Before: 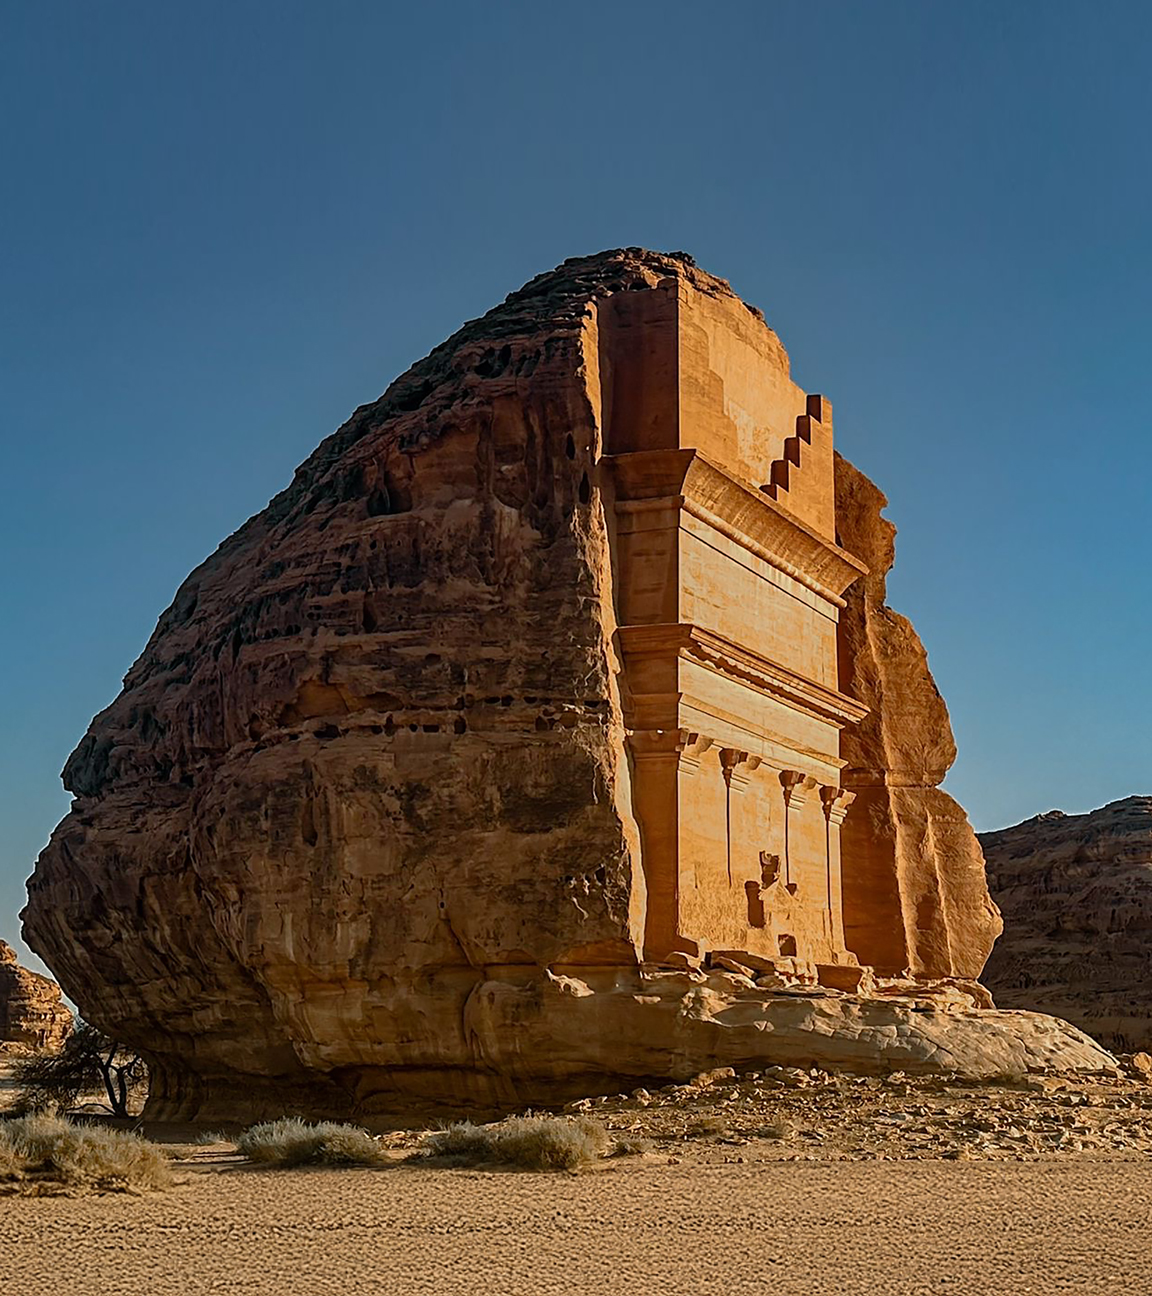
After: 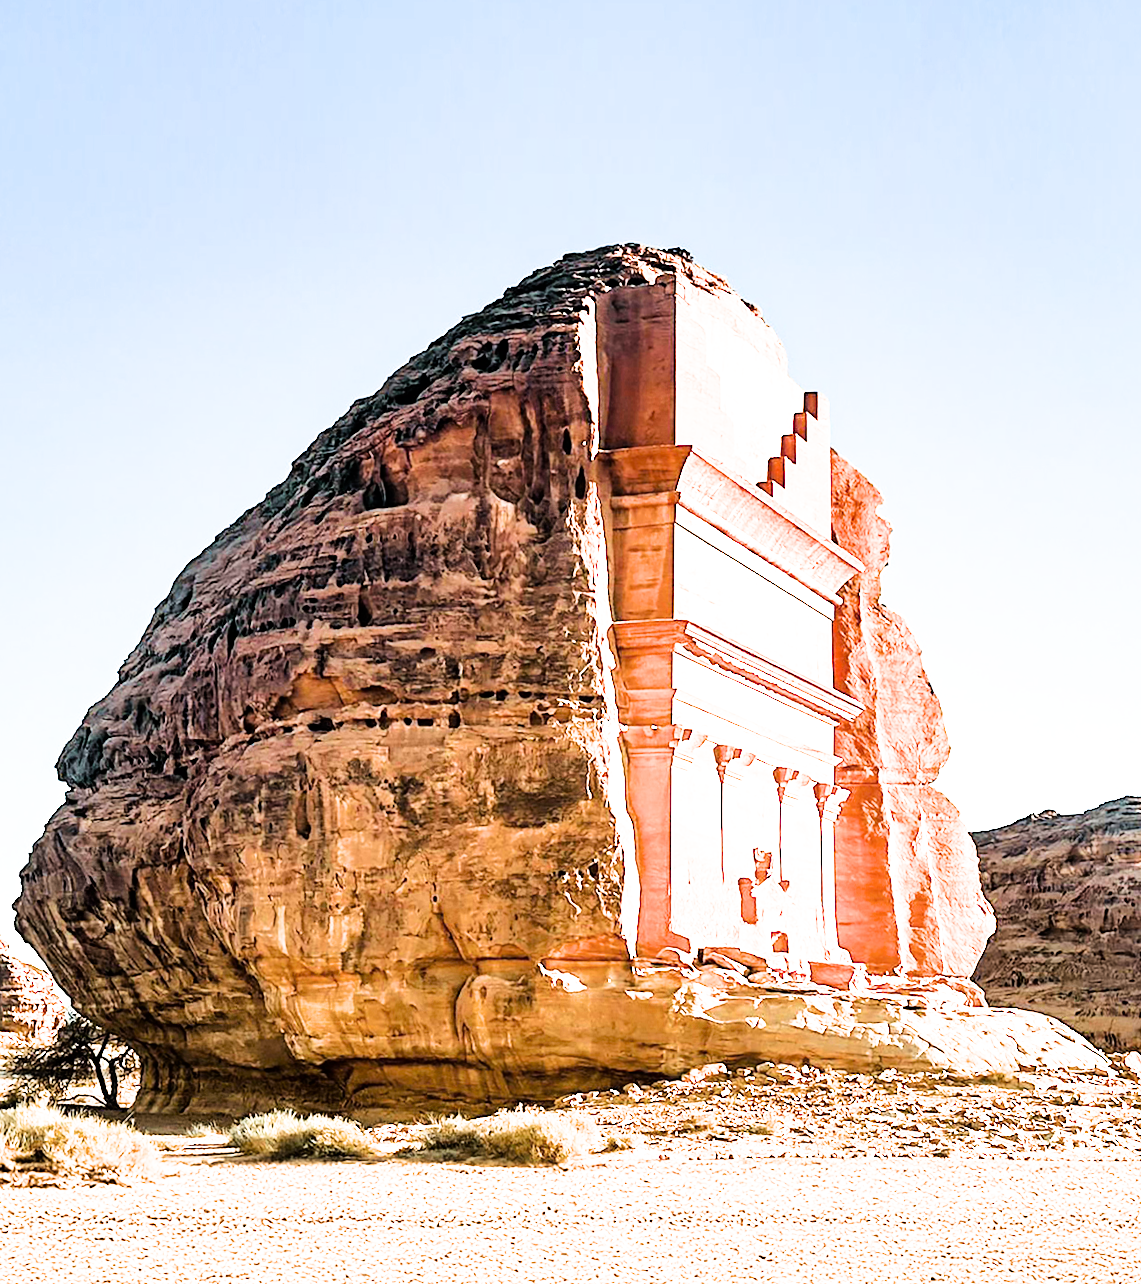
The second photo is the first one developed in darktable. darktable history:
tone equalizer: edges refinement/feathering 500, mask exposure compensation -1.57 EV, preserve details no
crop and rotate: angle -0.47°
exposure: exposure 3.072 EV, compensate highlight preservation false
filmic rgb: black relative exposure -5.09 EV, white relative exposure 3.53 EV, threshold 3.06 EV, hardness 3.18, contrast 1.51, highlights saturation mix -48.96%, enable highlight reconstruction true
